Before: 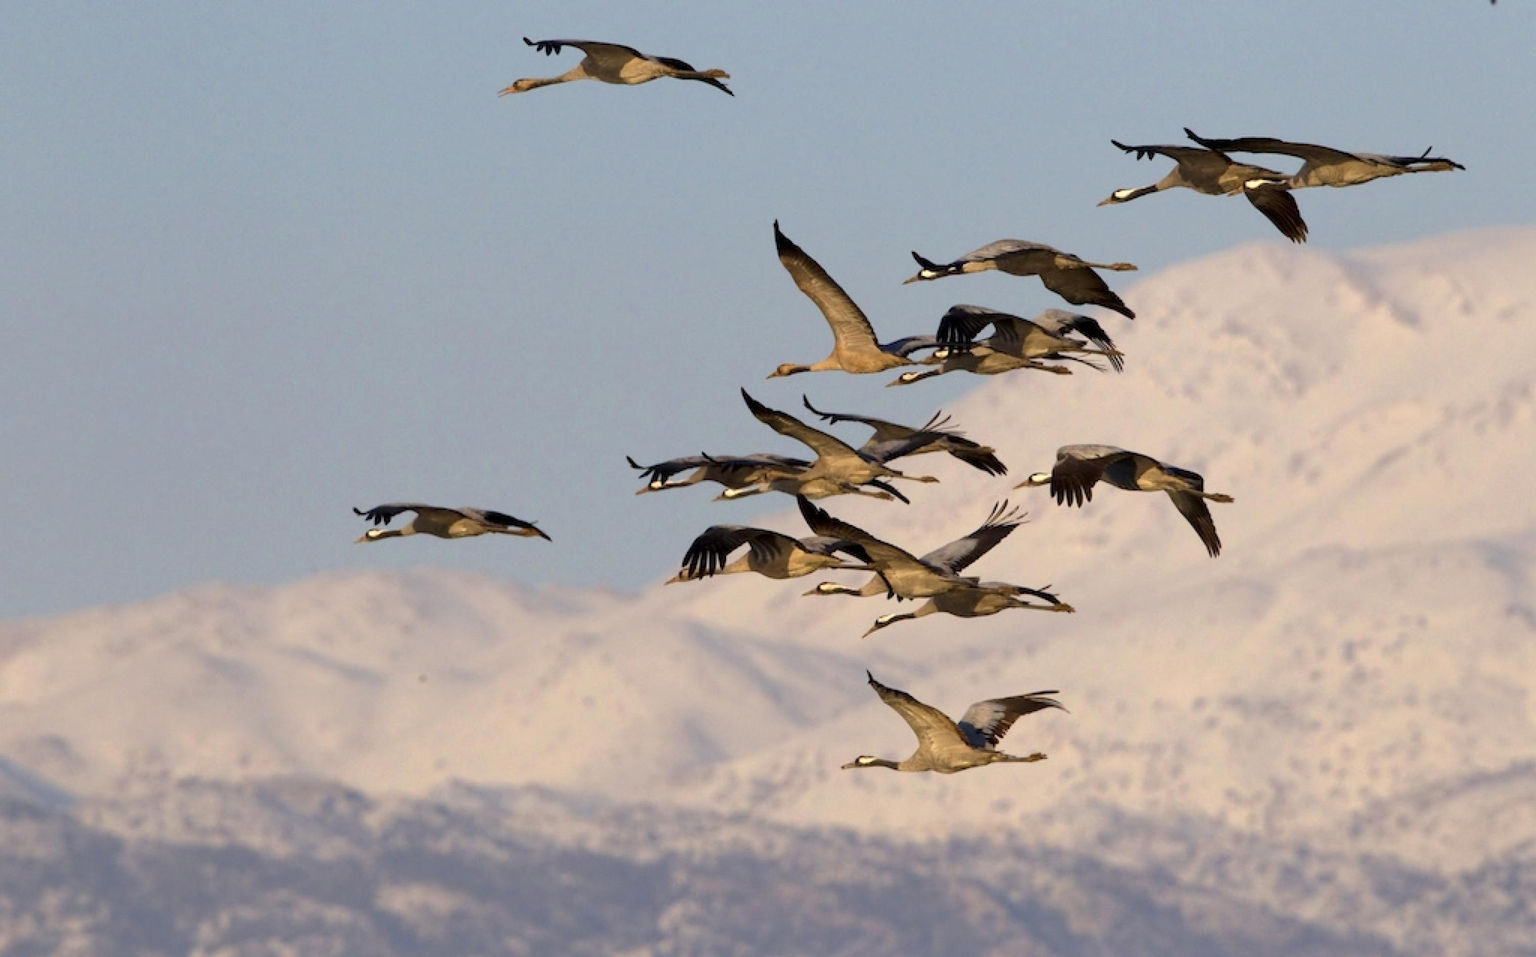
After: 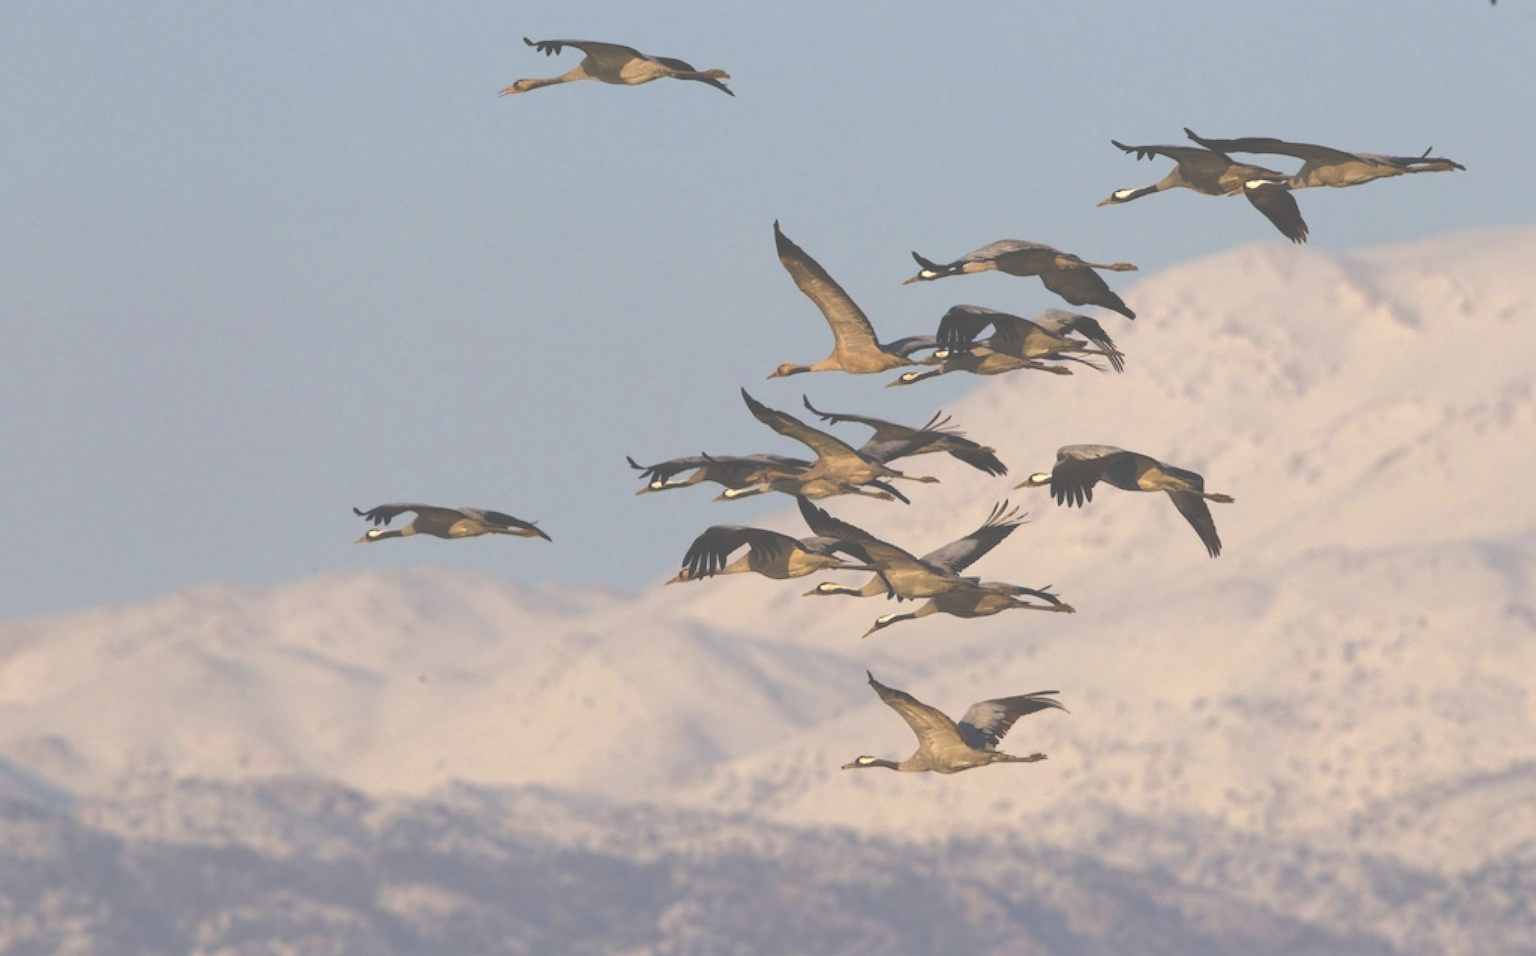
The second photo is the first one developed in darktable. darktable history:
exposure: black level correction -0.086, compensate highlight preservation false
